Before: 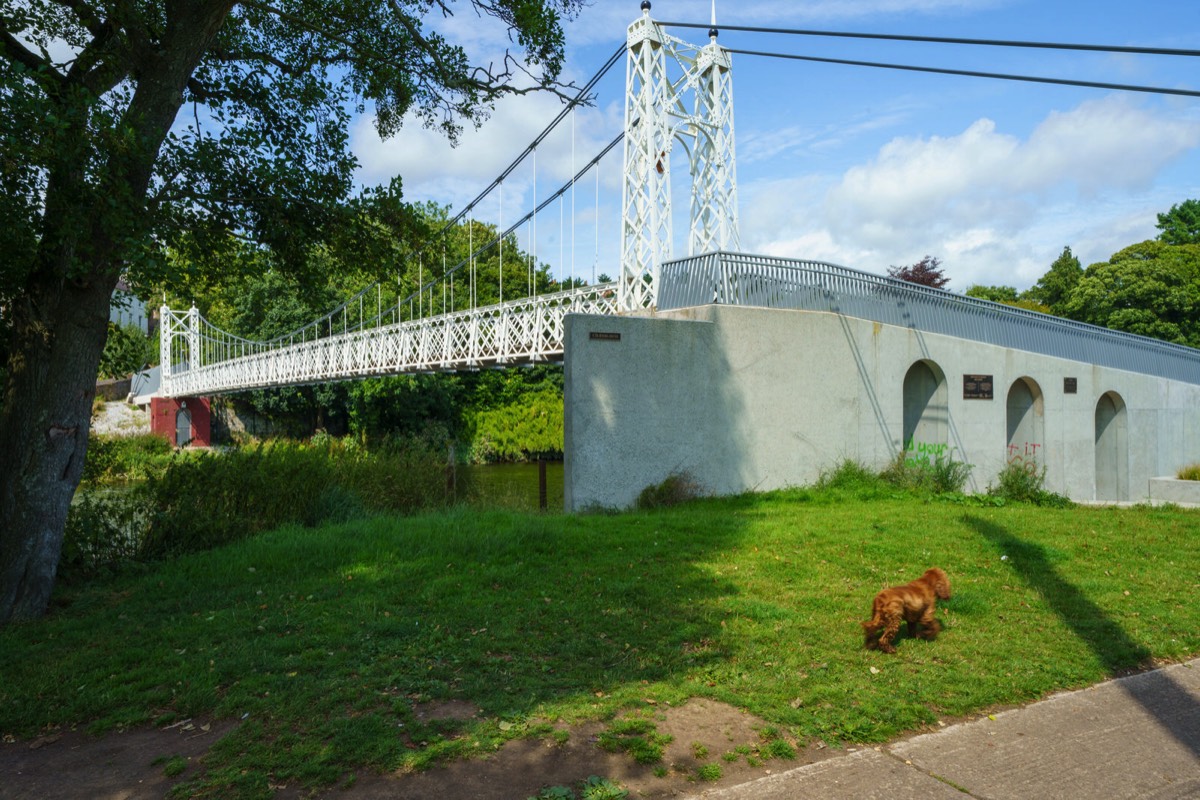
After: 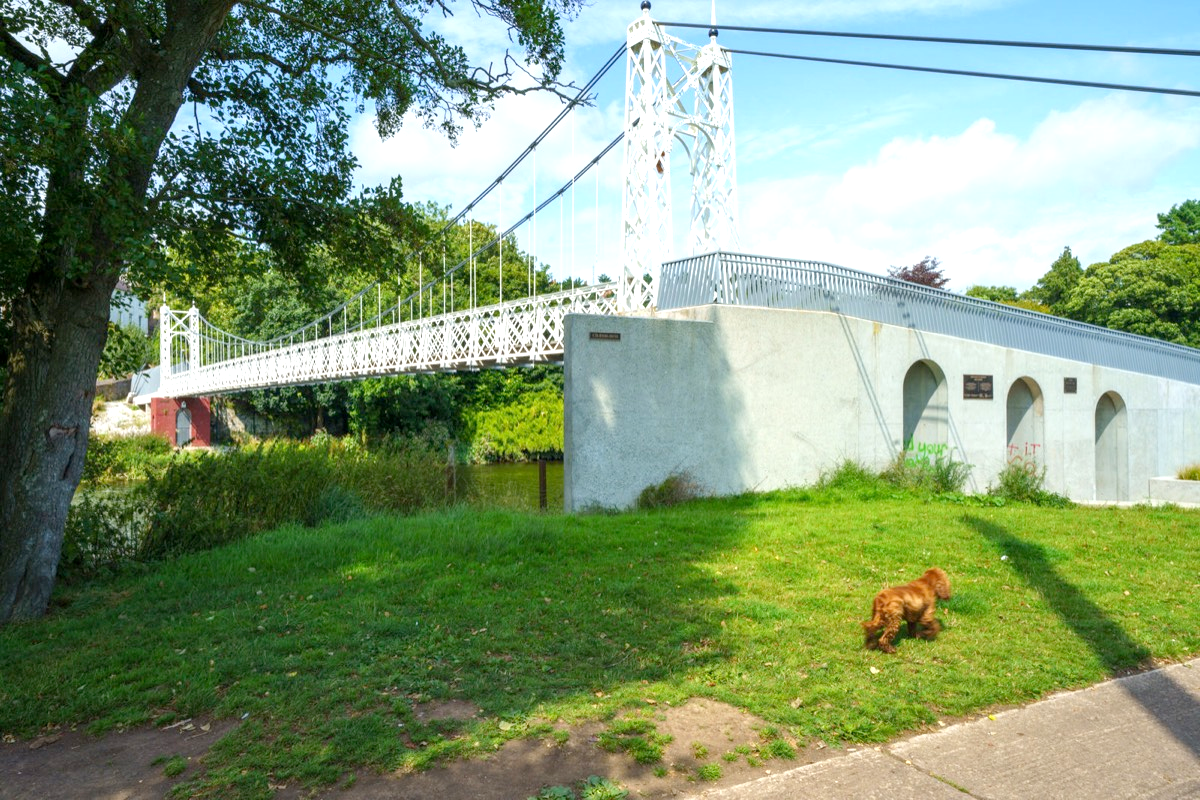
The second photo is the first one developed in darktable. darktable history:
exposure: exposure 0.629 EV, compensate highlight preservation false
